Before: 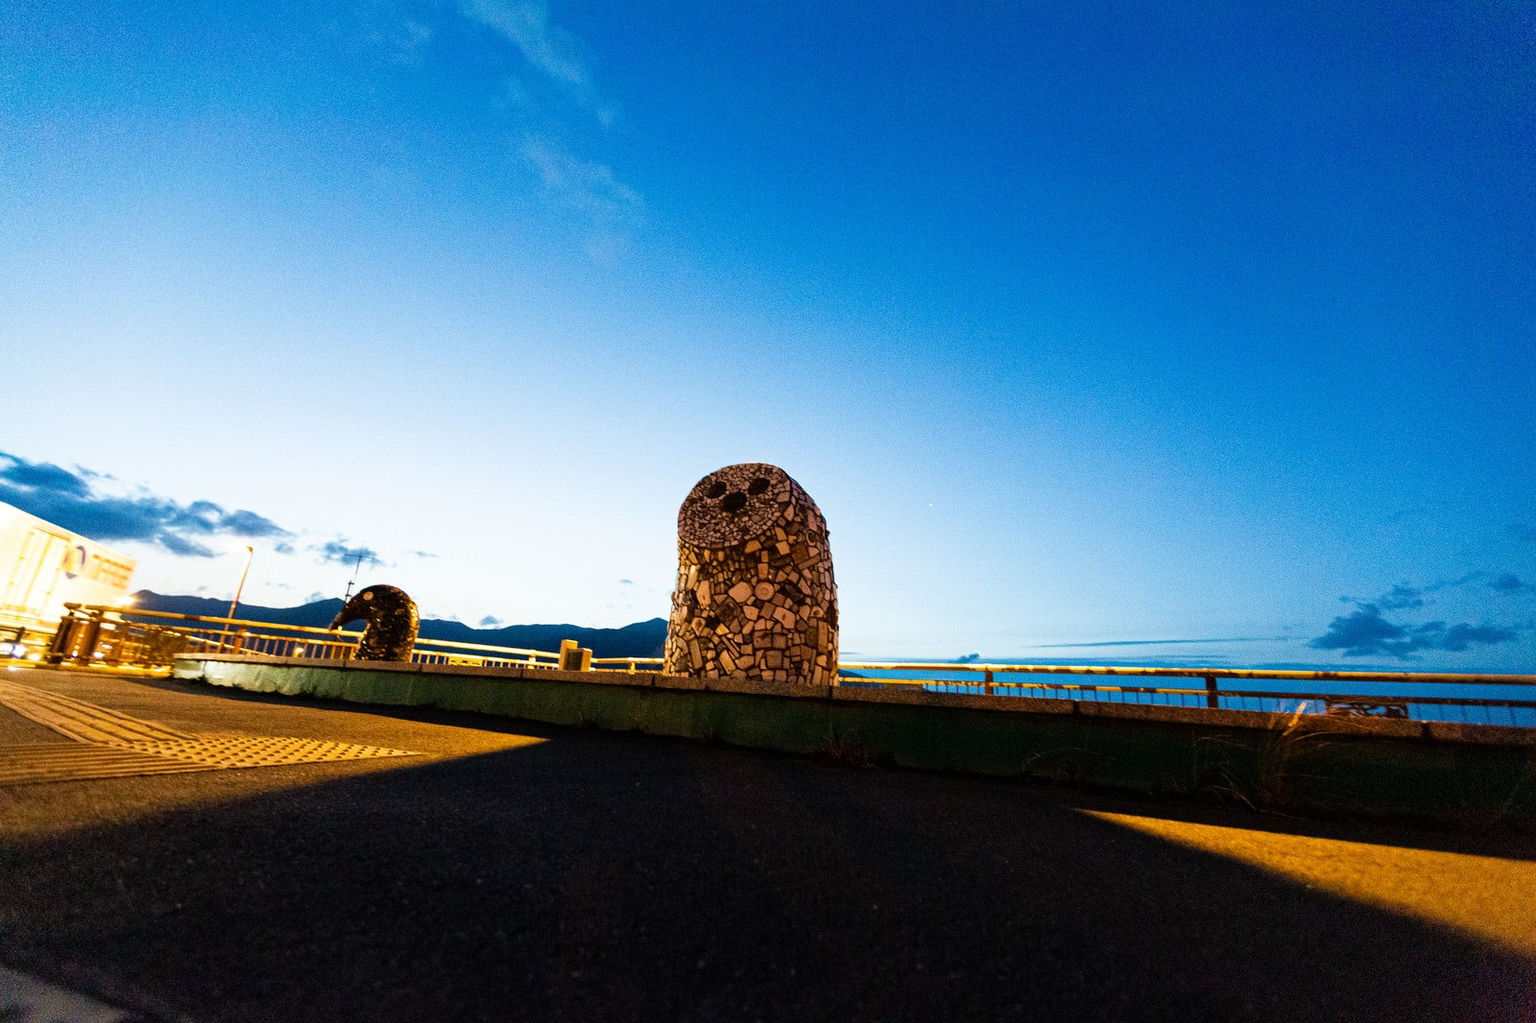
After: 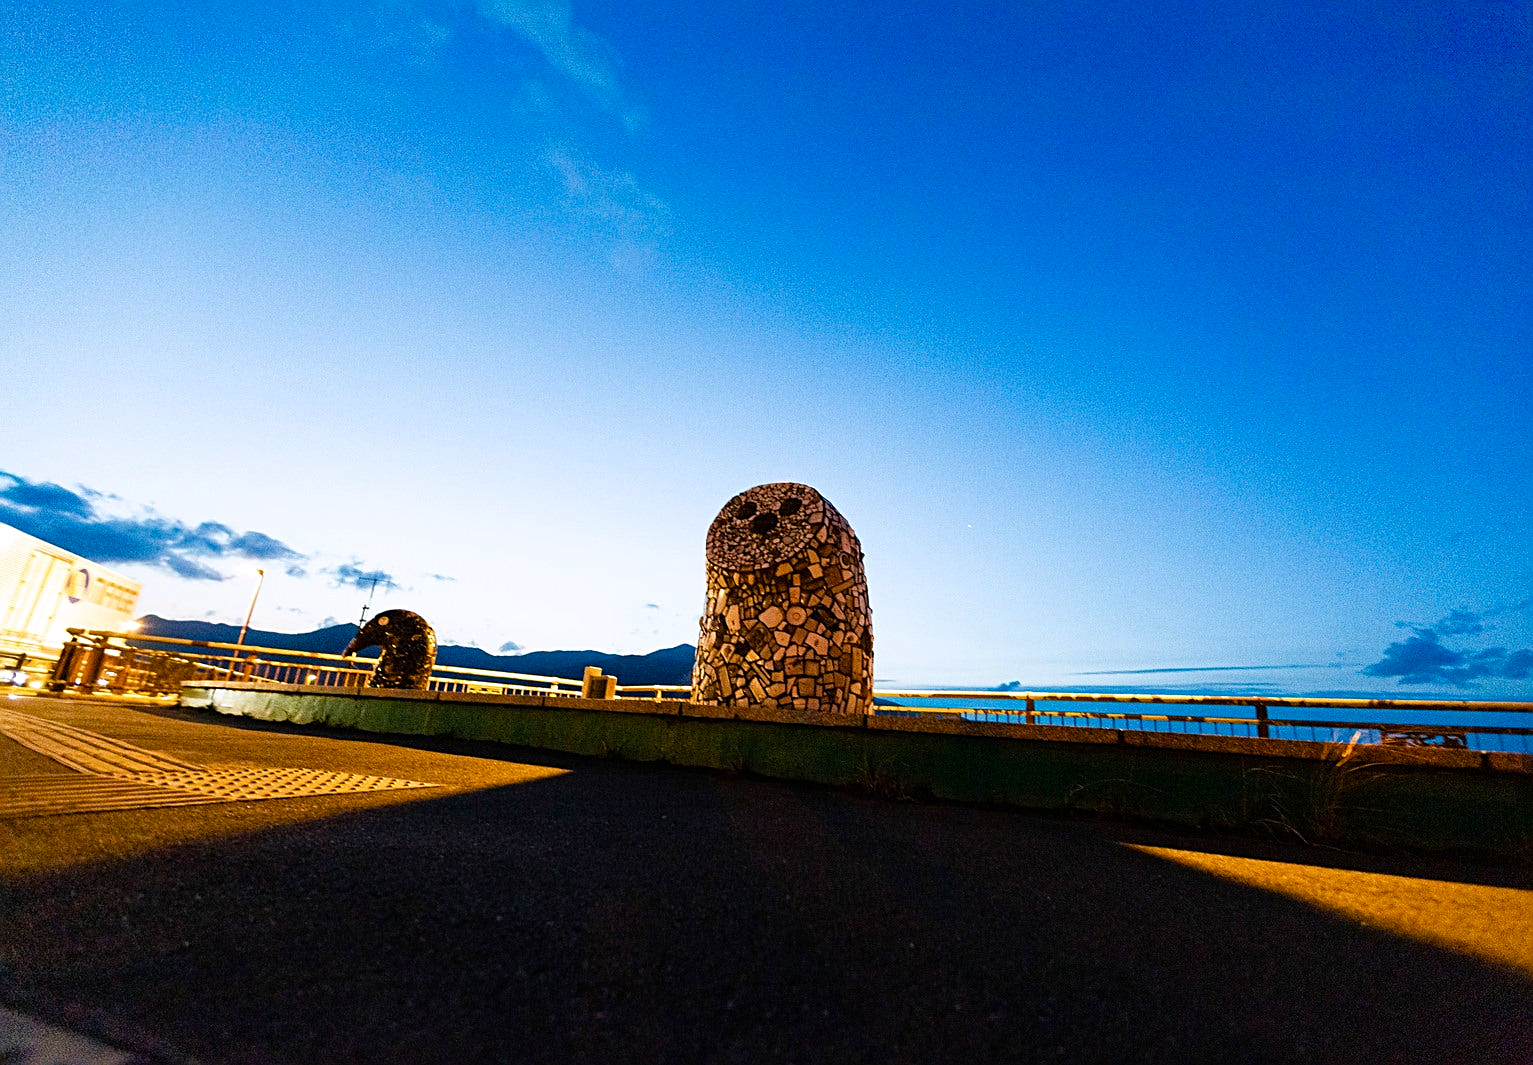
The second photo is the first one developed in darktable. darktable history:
white balance: red 1.009, blue 1.027
crop: right 4.126%, bottom 0.031%
sharpen: on, module defaults
color balance rgb: perceptual saturation grading › global saturation 20%, perceptual saturation grading › highlights -25%, perceptual saturation grading › shadows 25%
